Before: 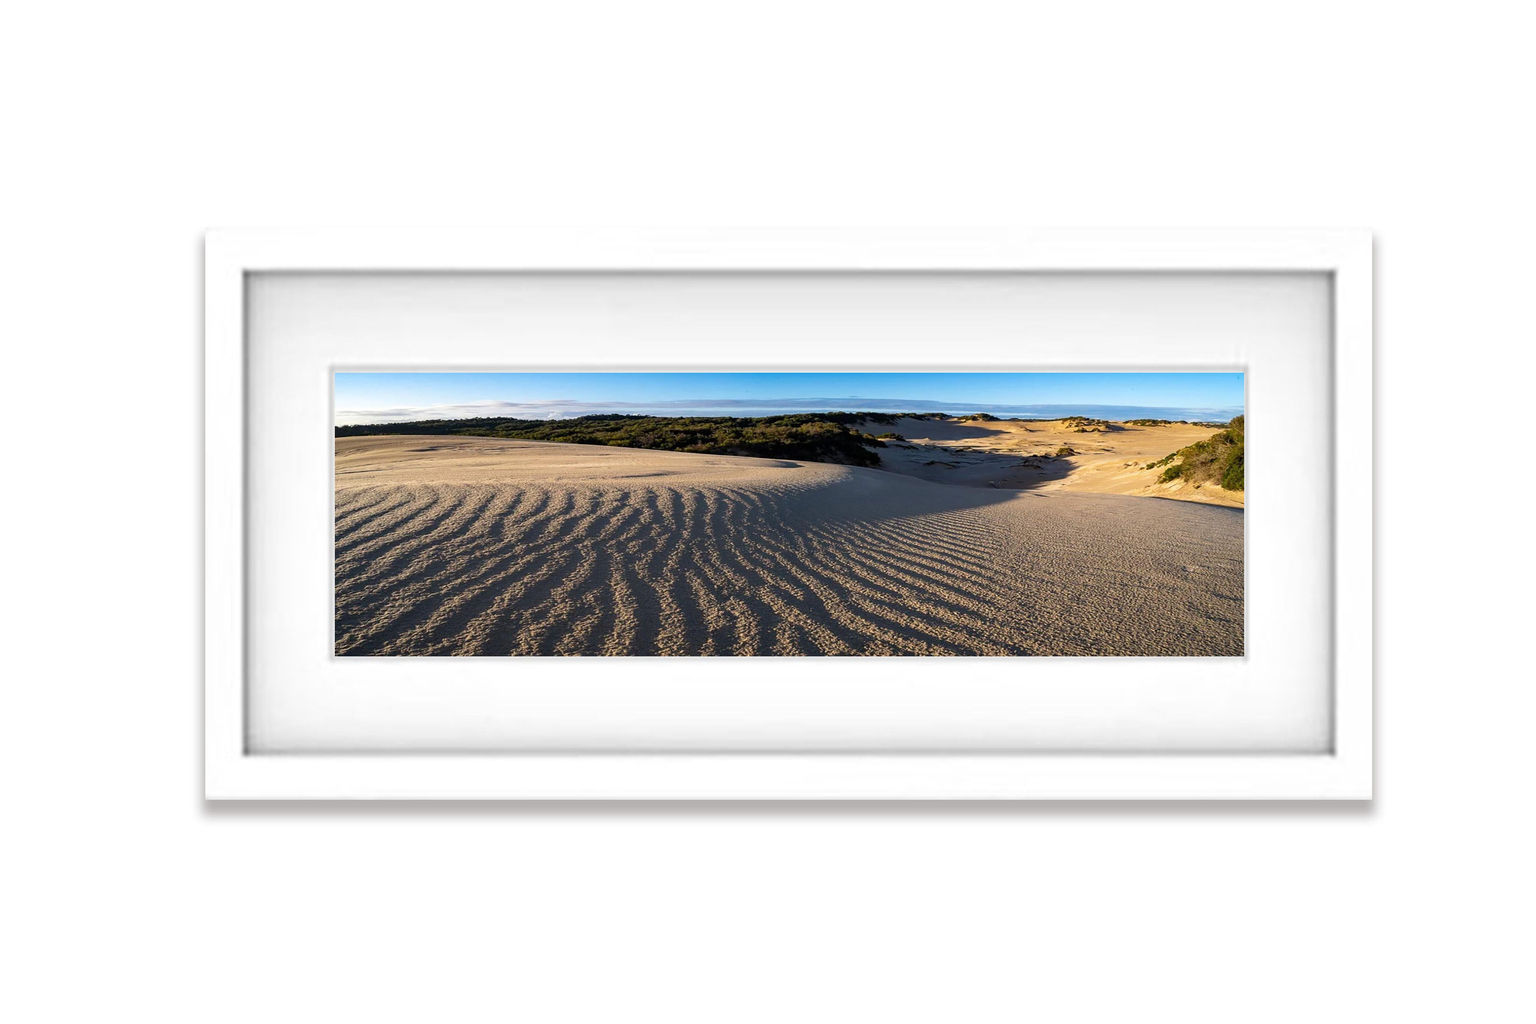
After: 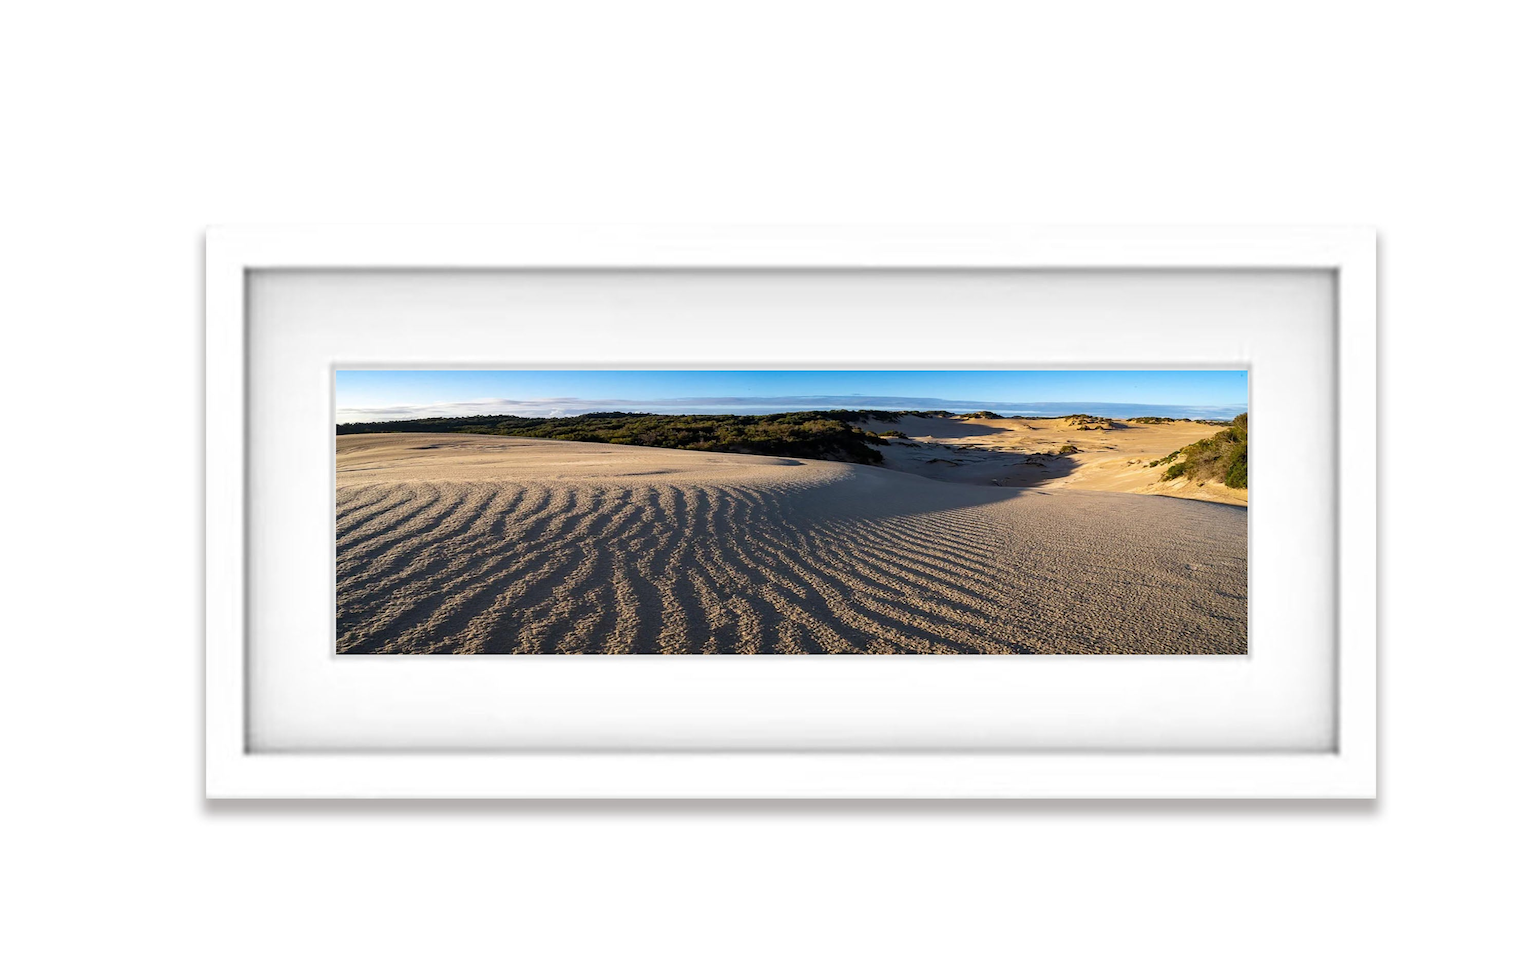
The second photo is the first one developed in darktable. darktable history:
crop: top 0.378%, right 0.264%, bottom 5.073%
